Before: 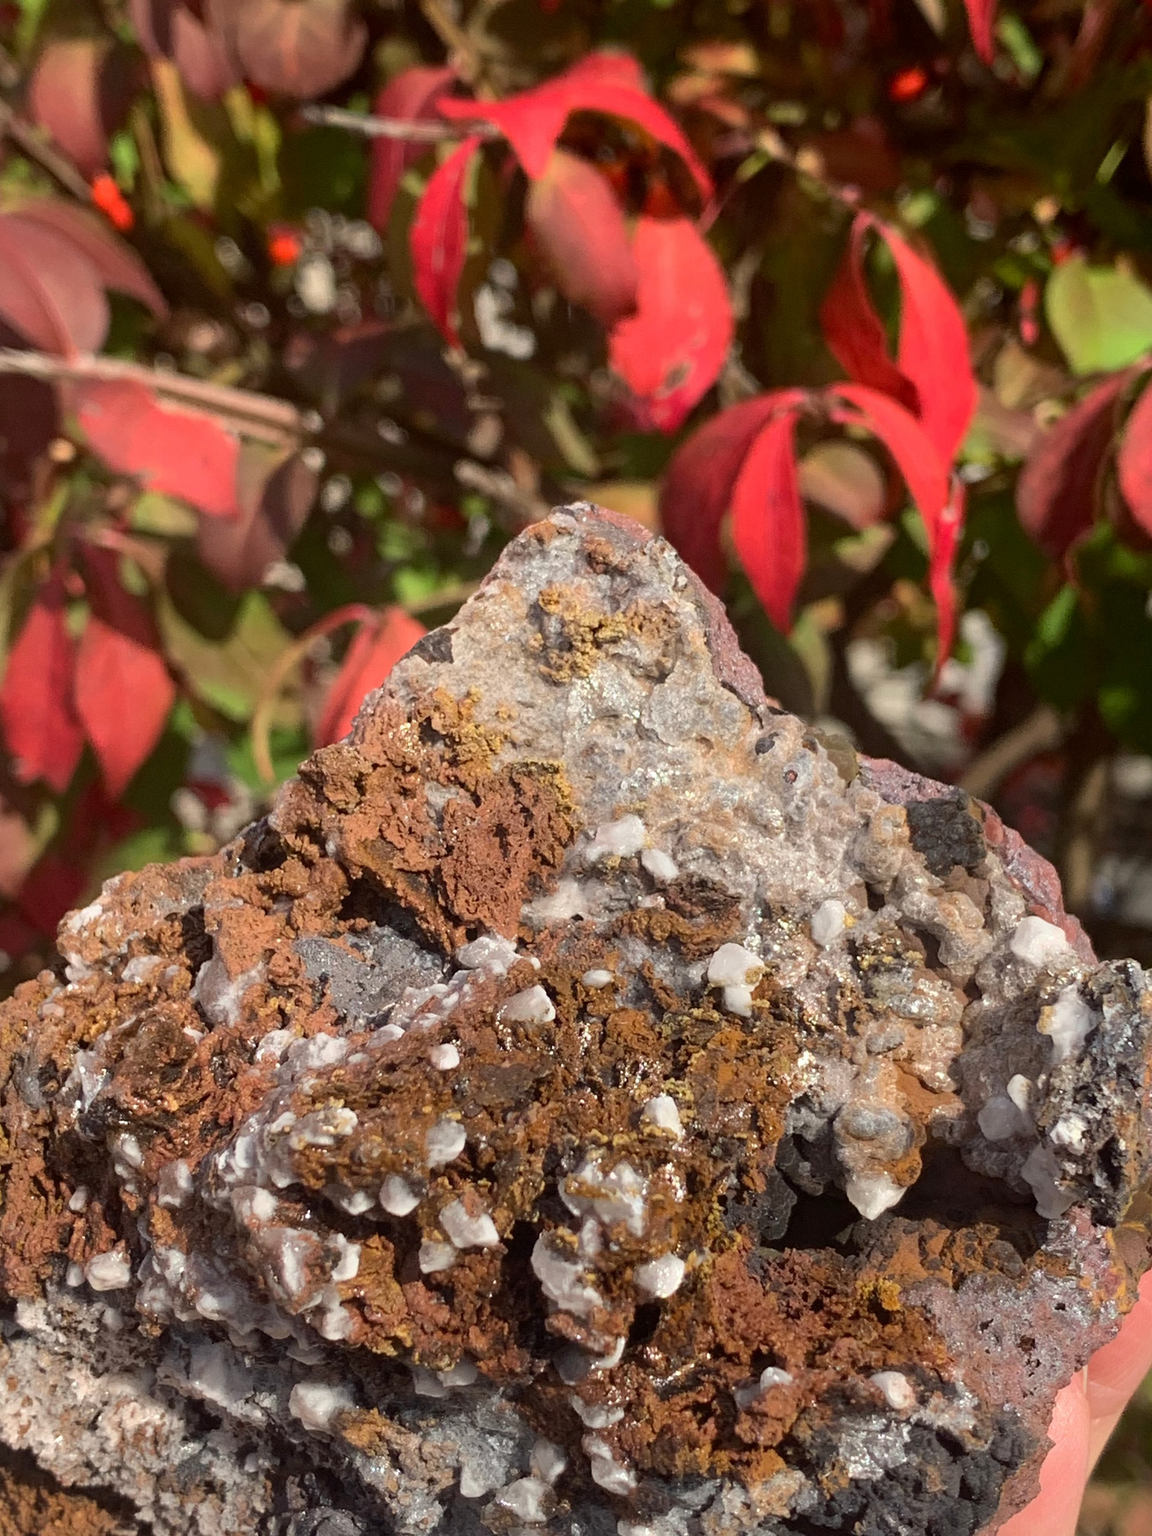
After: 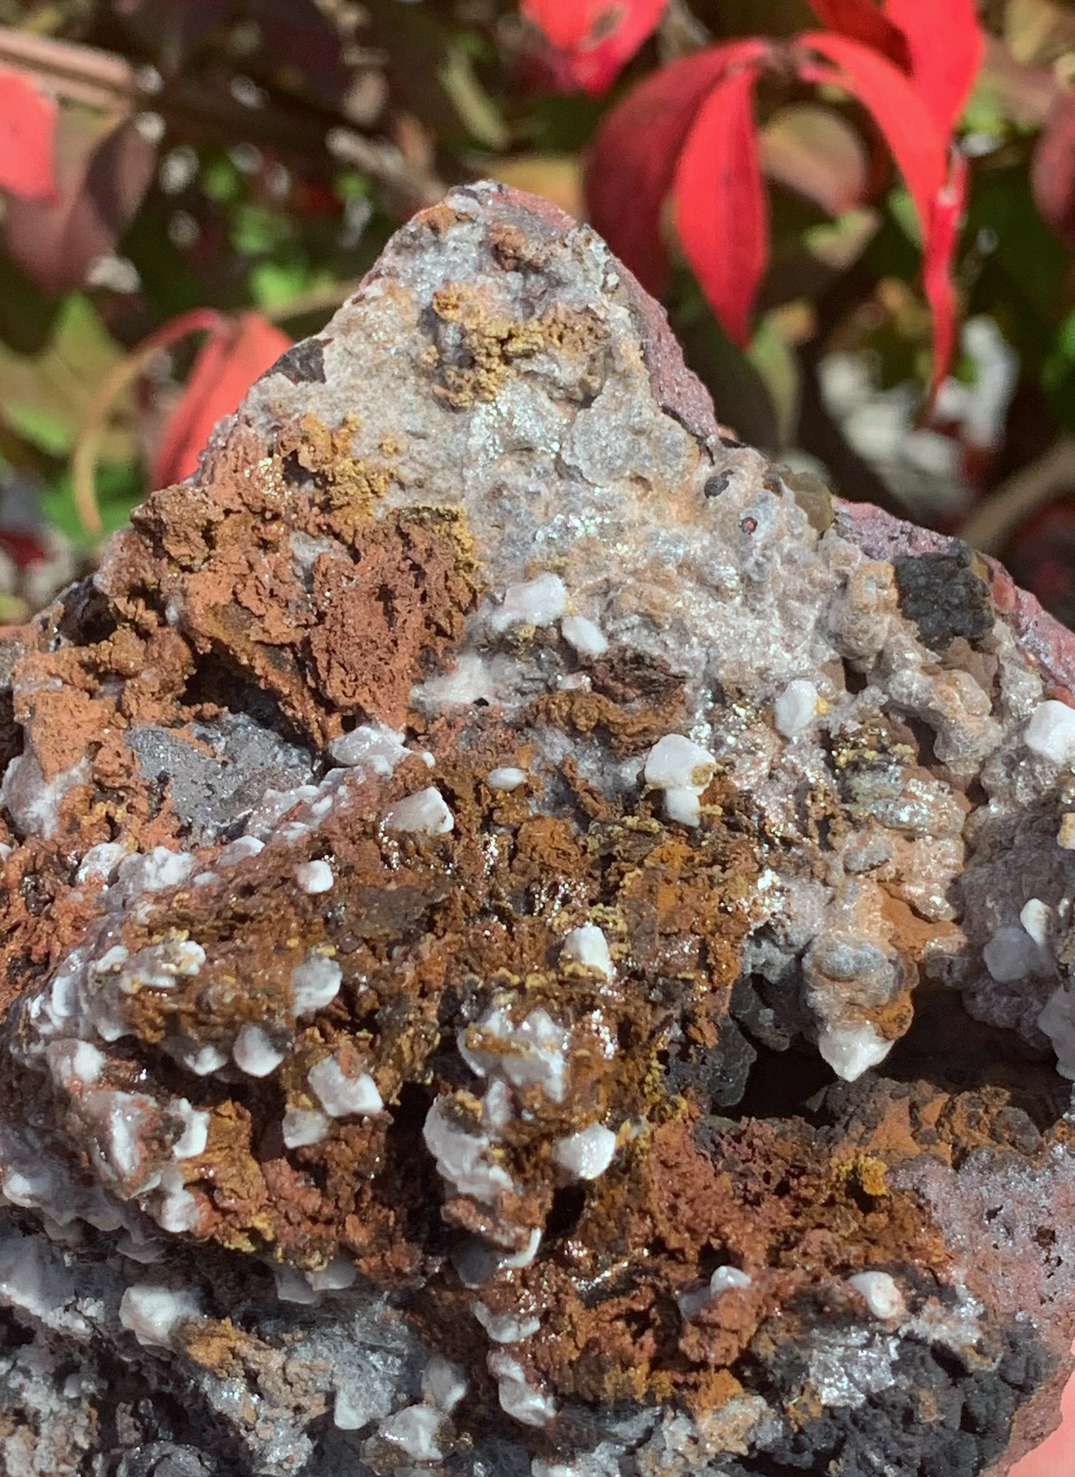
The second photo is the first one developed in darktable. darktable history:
tone curve: curves: ch0 [(0, 0) (0.003, 0.003) (0.011, 0.011) (0.025, 0.025) (0.044, 0.044) (0.069, 0.069) (0.1, 0.099) (0.136, 0.135) (0.177, 0.177) (0.224, 0.224) (0.277, 0.276) (0.335, 0.334) (0.399, 0.398) (0.468, 0.467) (0.543, 0.547) (0.623, 0.626) (0.709, 0.712) (0.801, 0.802) (0.898, 0.898) (1, 1)], preserve colors none
color calibration: gray › normalize channels true, illuminant Planckian (black body), x 0.368, y 0.361, temperature 4278.48 K, gamut compression 0.003
crop: left 16.851%, top 23.322%, right 8.745%
